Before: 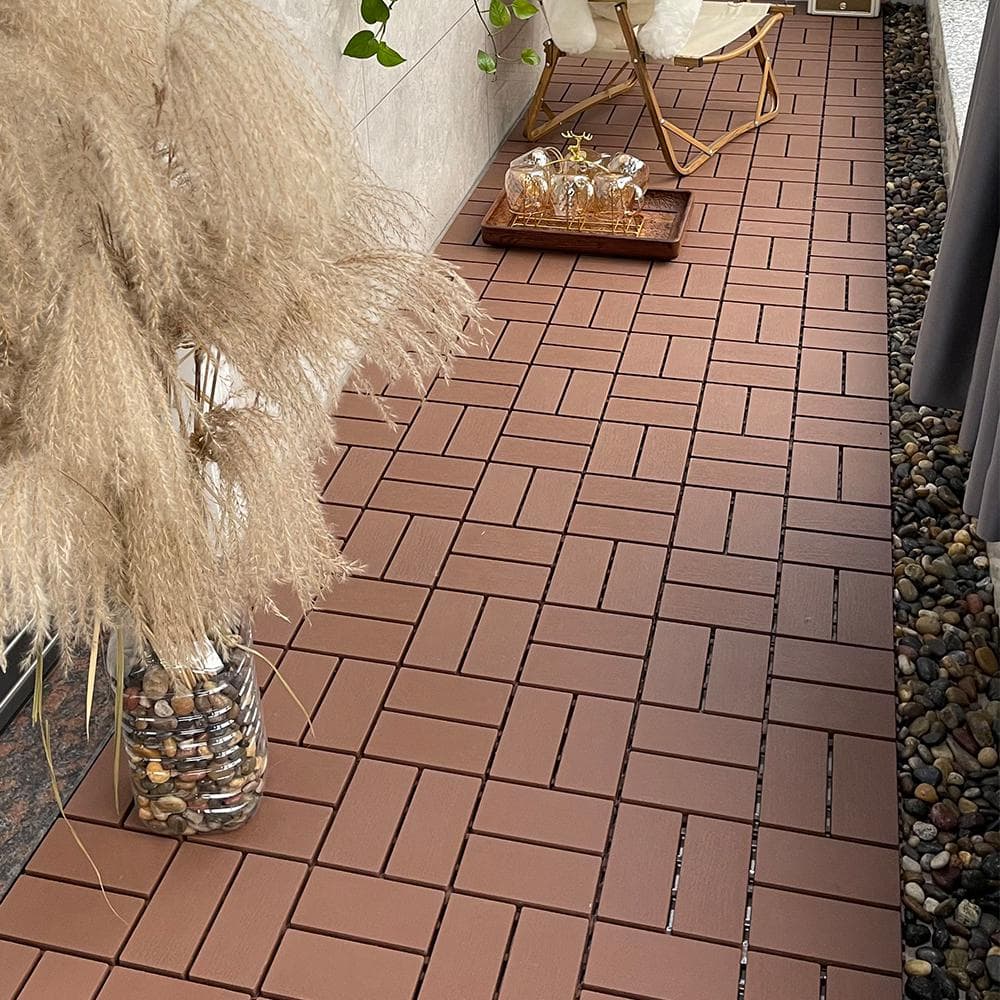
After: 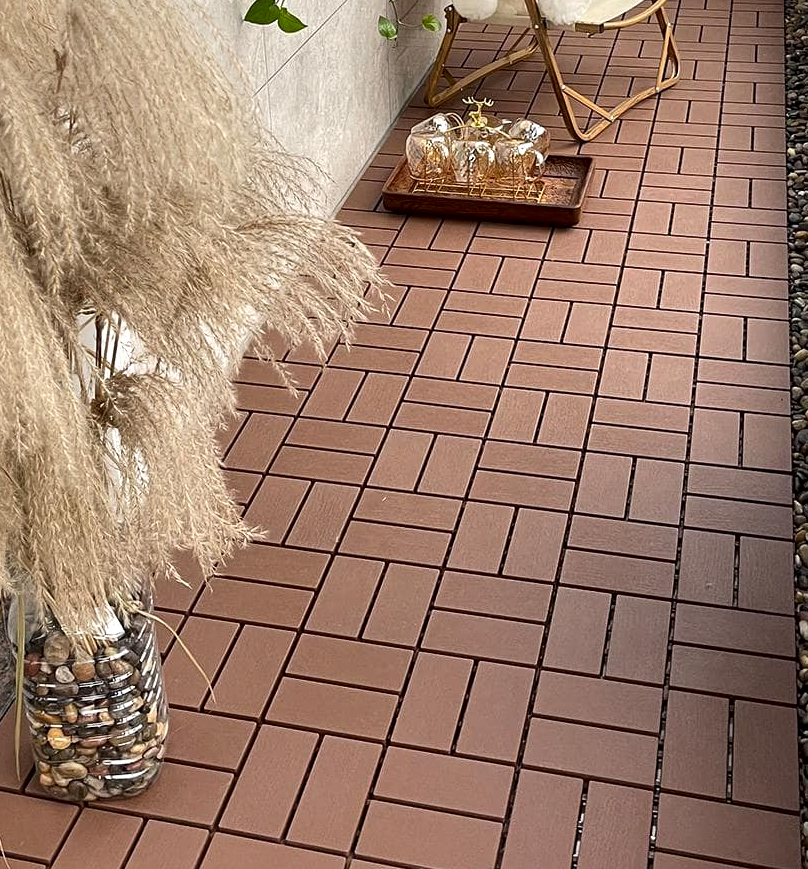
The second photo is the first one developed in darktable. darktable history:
crop: left 9.929%, top 3.475%, right 9.188%, bottom 9.529%
local contrast: mode bilateral grid, contrast 25, coarseness 60, detail 151%, midtone range 0.2
